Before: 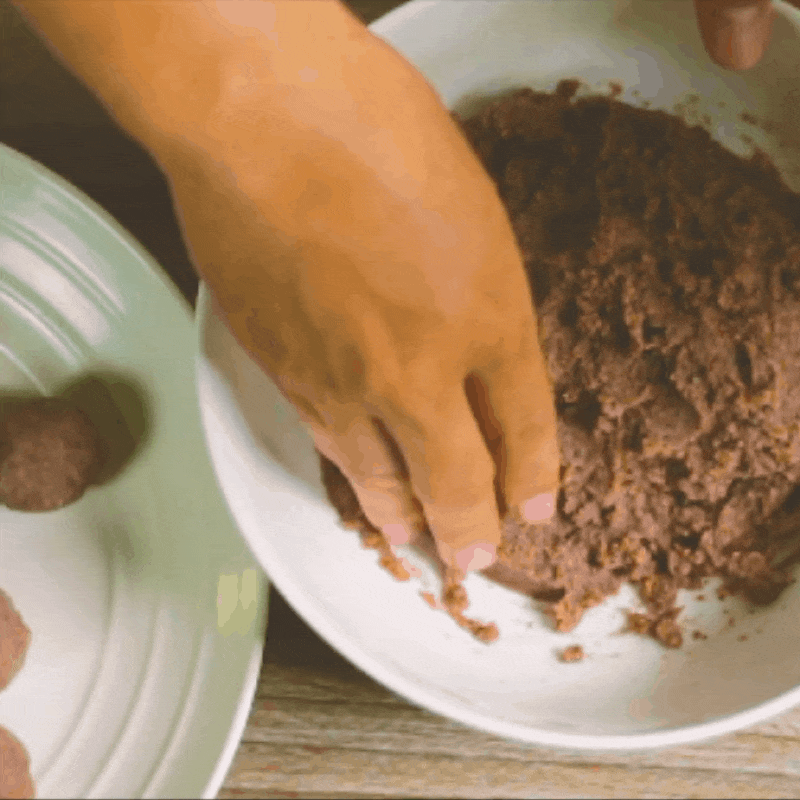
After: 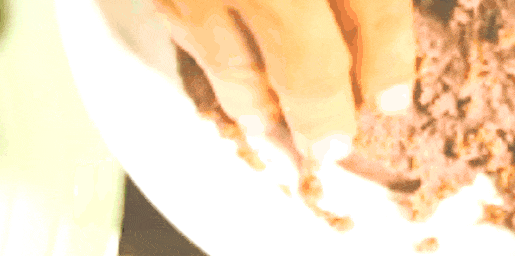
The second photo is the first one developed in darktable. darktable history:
levels: levels [0, 0.394, 0.787]
exposure: exposure 1.089 EV, compensate highlight preservation false
filmic rgb: black relative exposure -7.32 EV, white relative exposure 5.09 EV, hardness 3.2
crop: left 18.091%, top 51.13%, right 17.525%, bottom 16.85%
